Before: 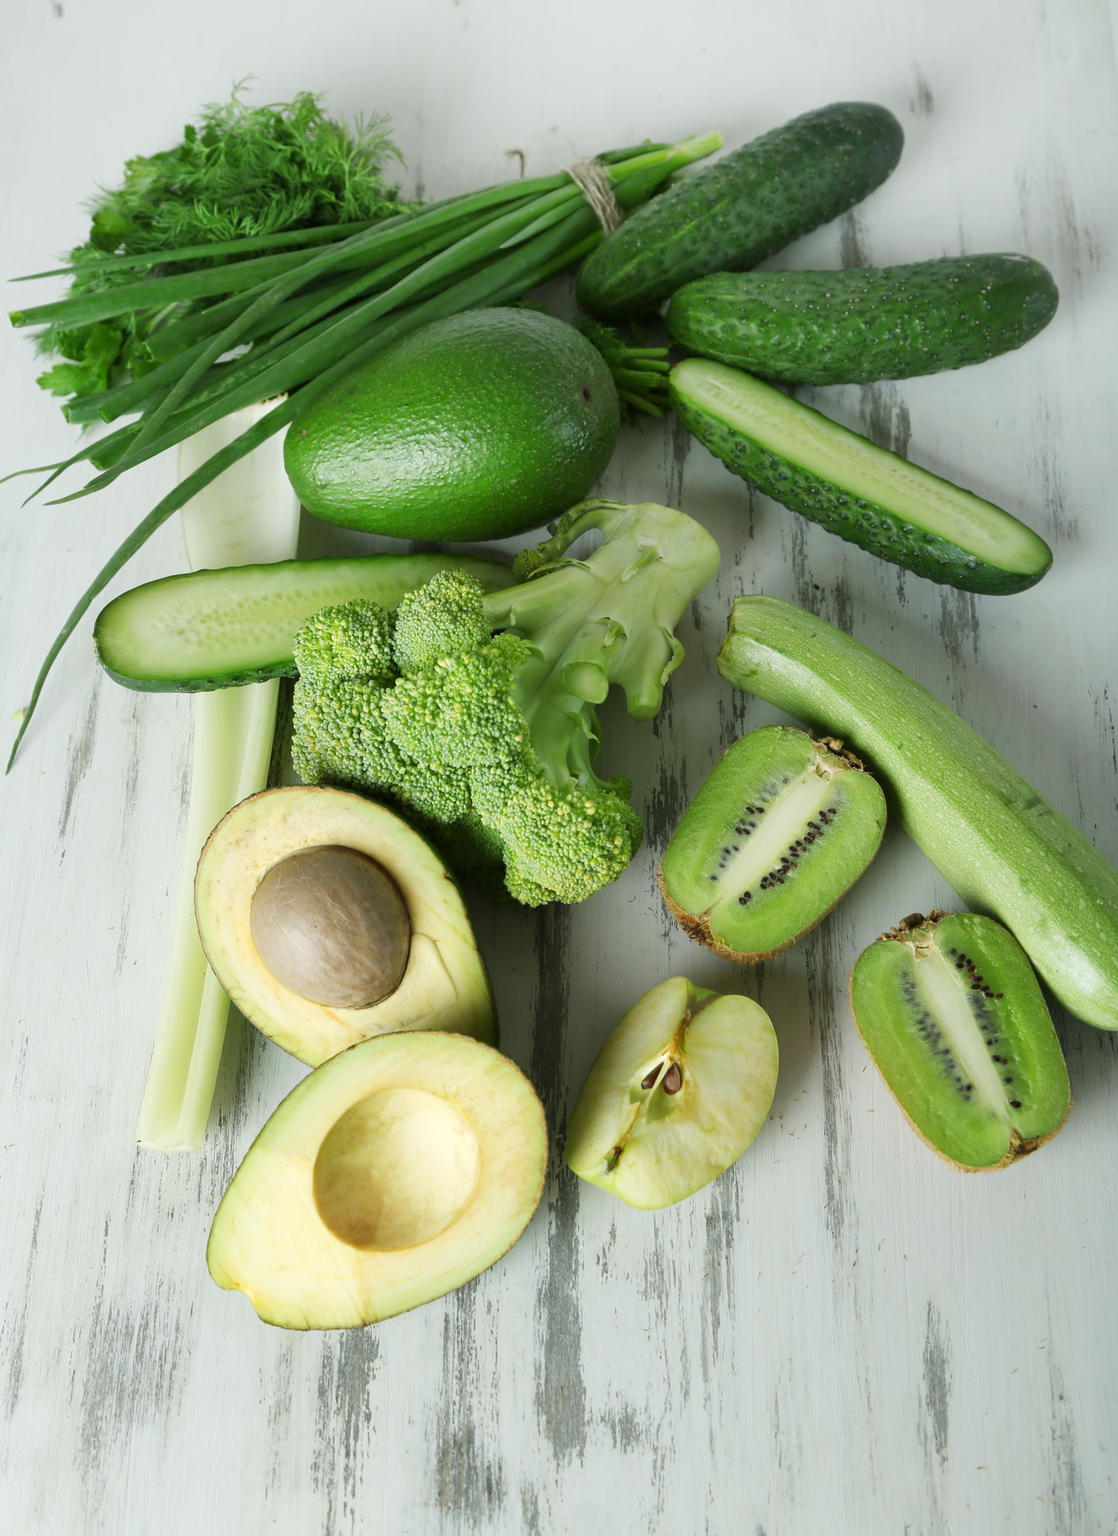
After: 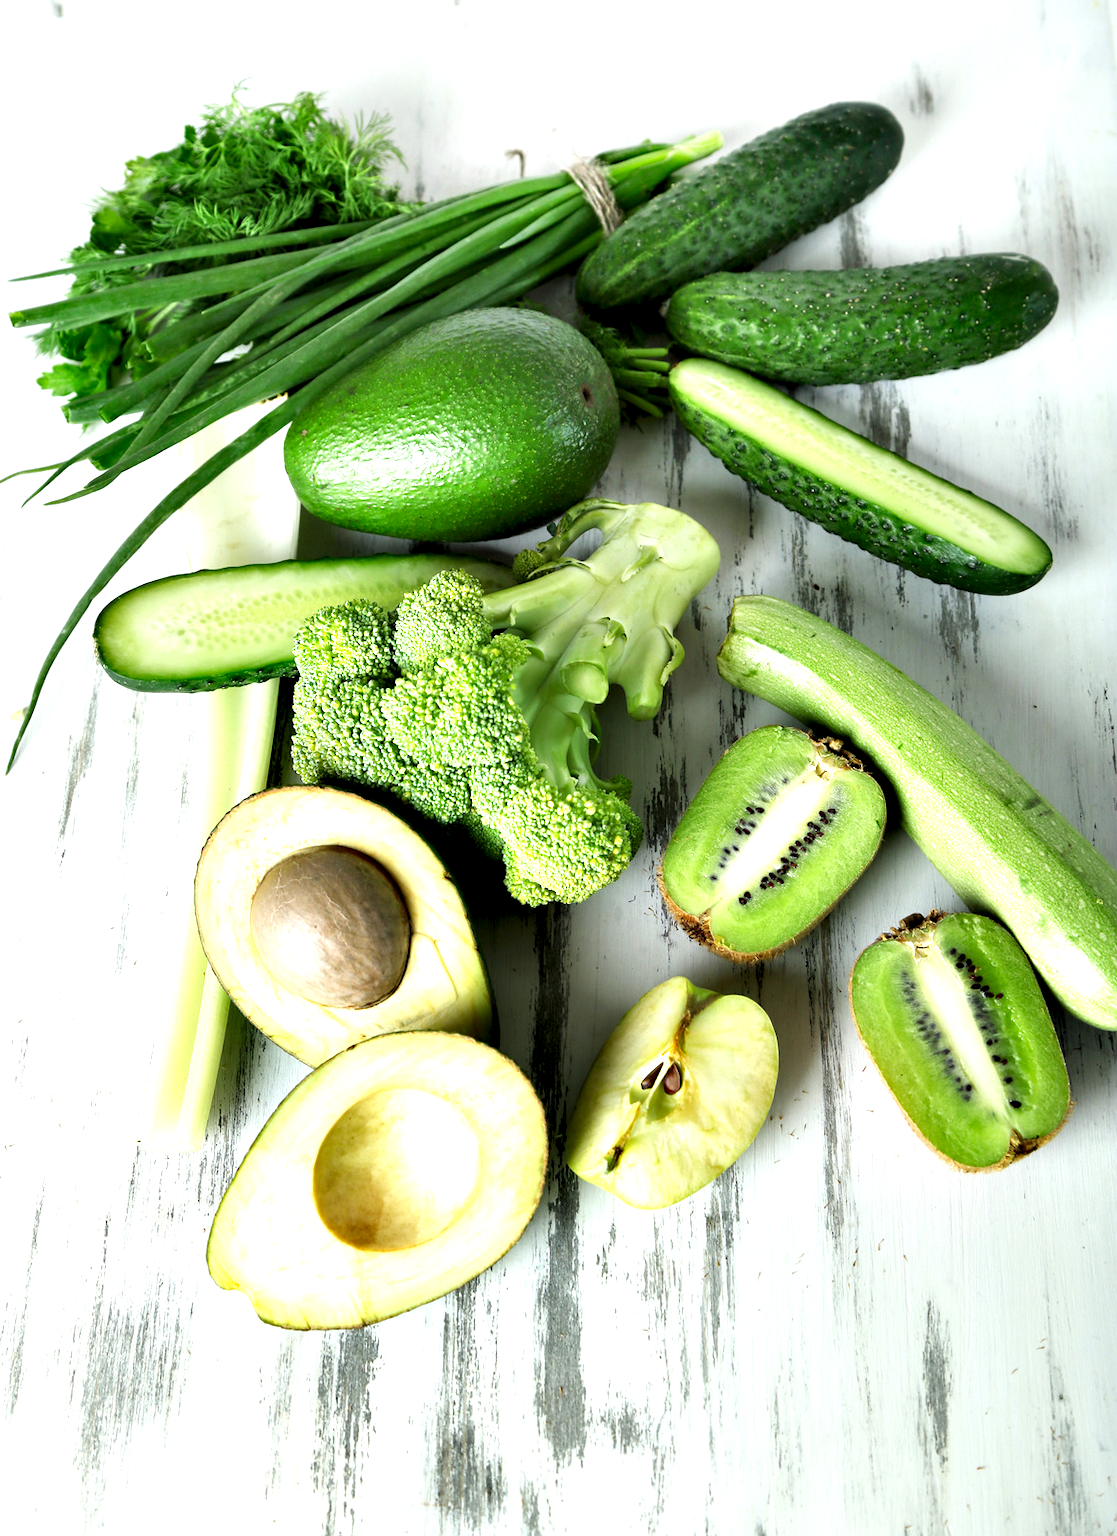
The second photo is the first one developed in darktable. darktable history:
contrast equalizer: y [[0.6 ×6], [0.55 ×6], [0 ×6], [0 ×6], [0 ×6]]
exposure: black level correction 0, exposure 0.69 EV, compensate highlight preservation false
